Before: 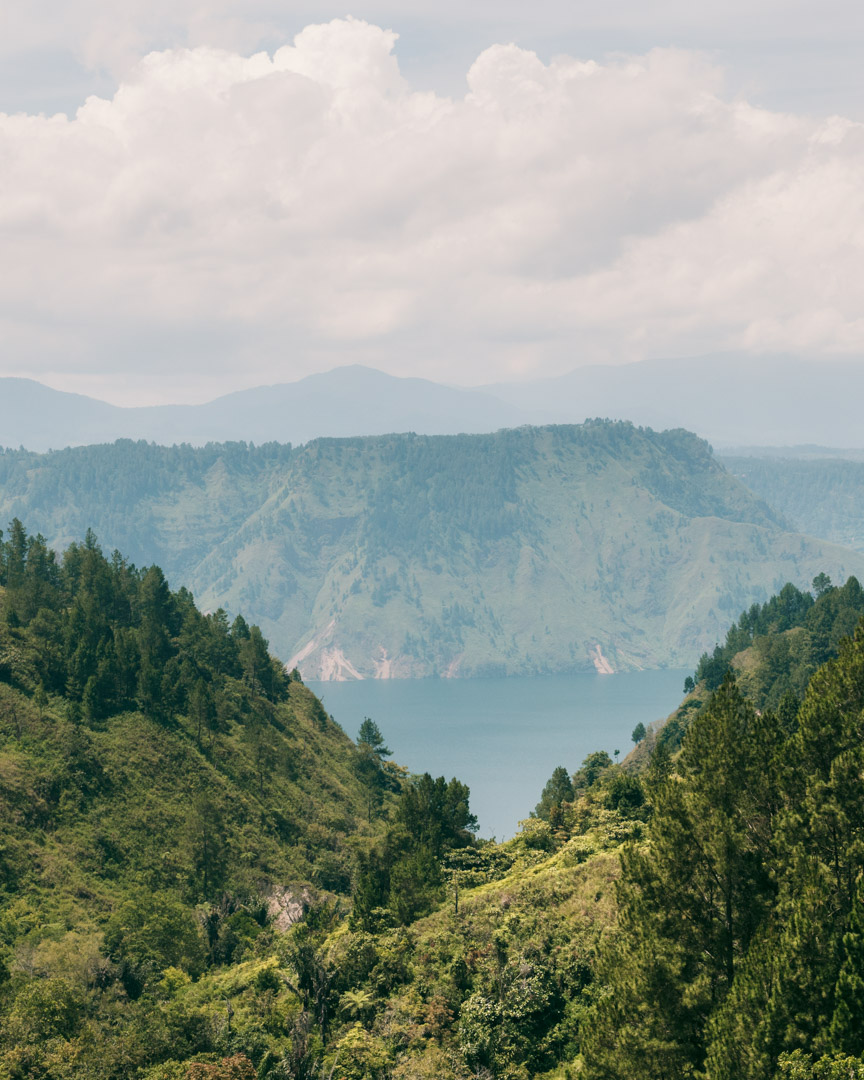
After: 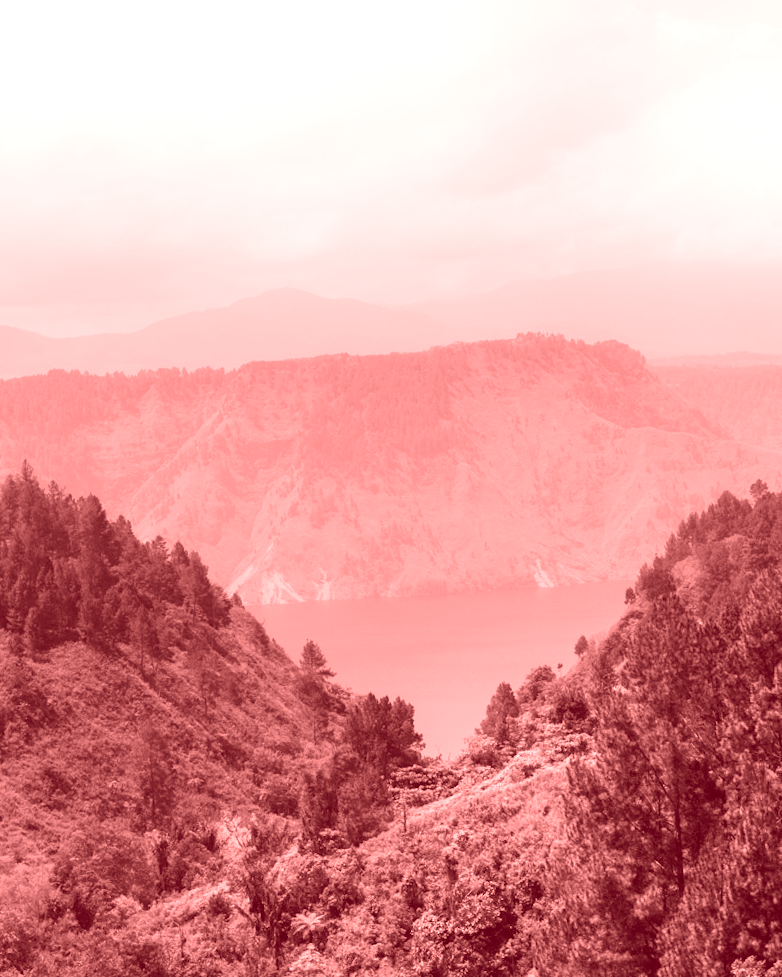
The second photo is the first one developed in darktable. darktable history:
colorize: saturation 60%, source mix 100%
crop and rotate: angle 1.96°, left 5.673%, top 5.673%
bloom: size 16%, threshold 98%, strength 20%
